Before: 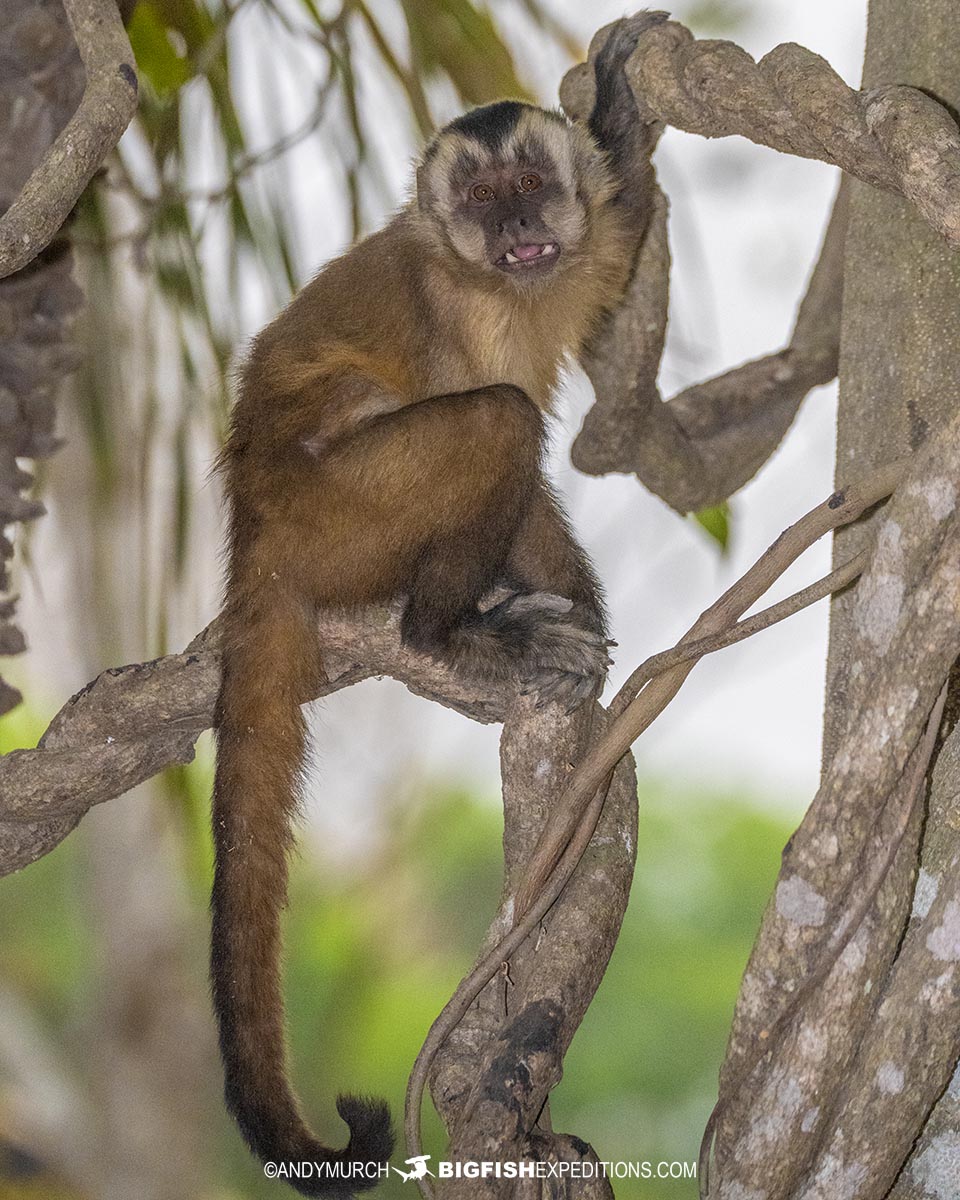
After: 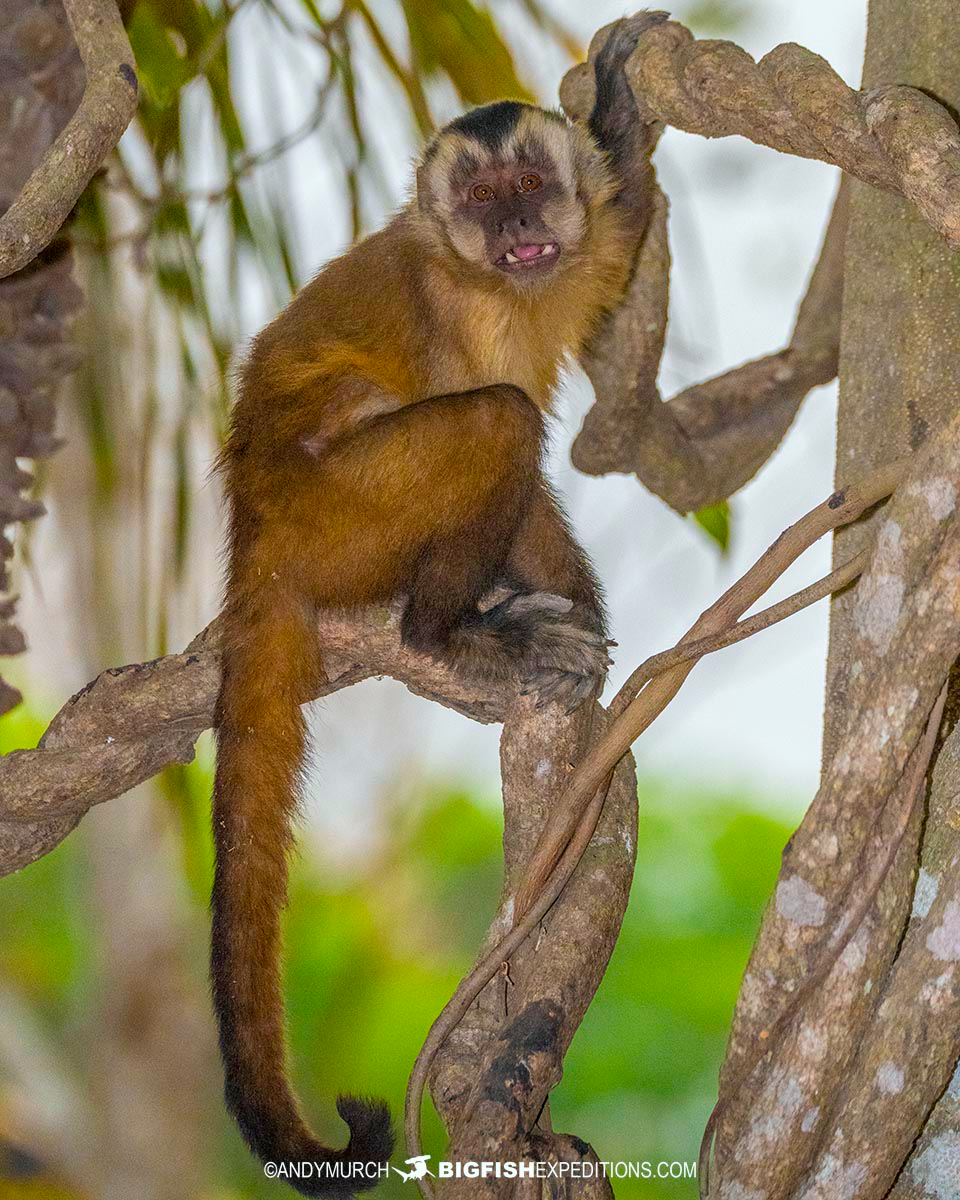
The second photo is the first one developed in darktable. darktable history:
white balance: red 0.978, blue 0.999
color balance rgb: linear chroma grading › global chroma 15%, perceptual saturation grading › global saturation 30%
